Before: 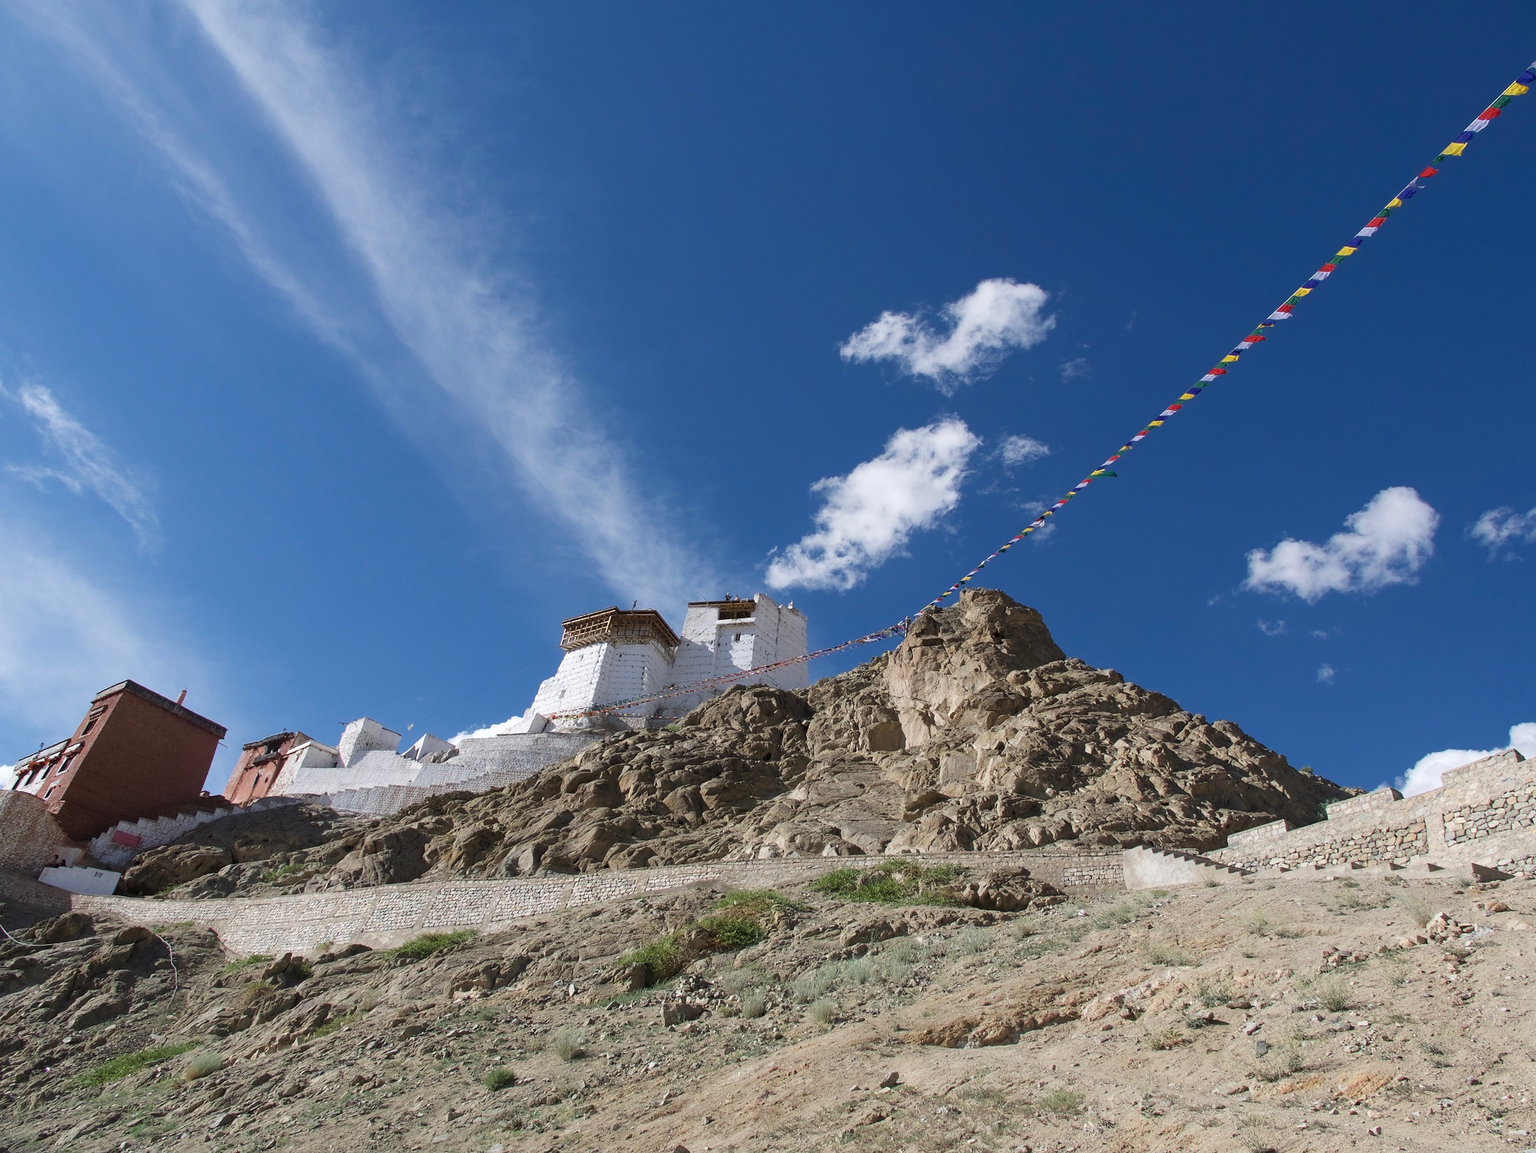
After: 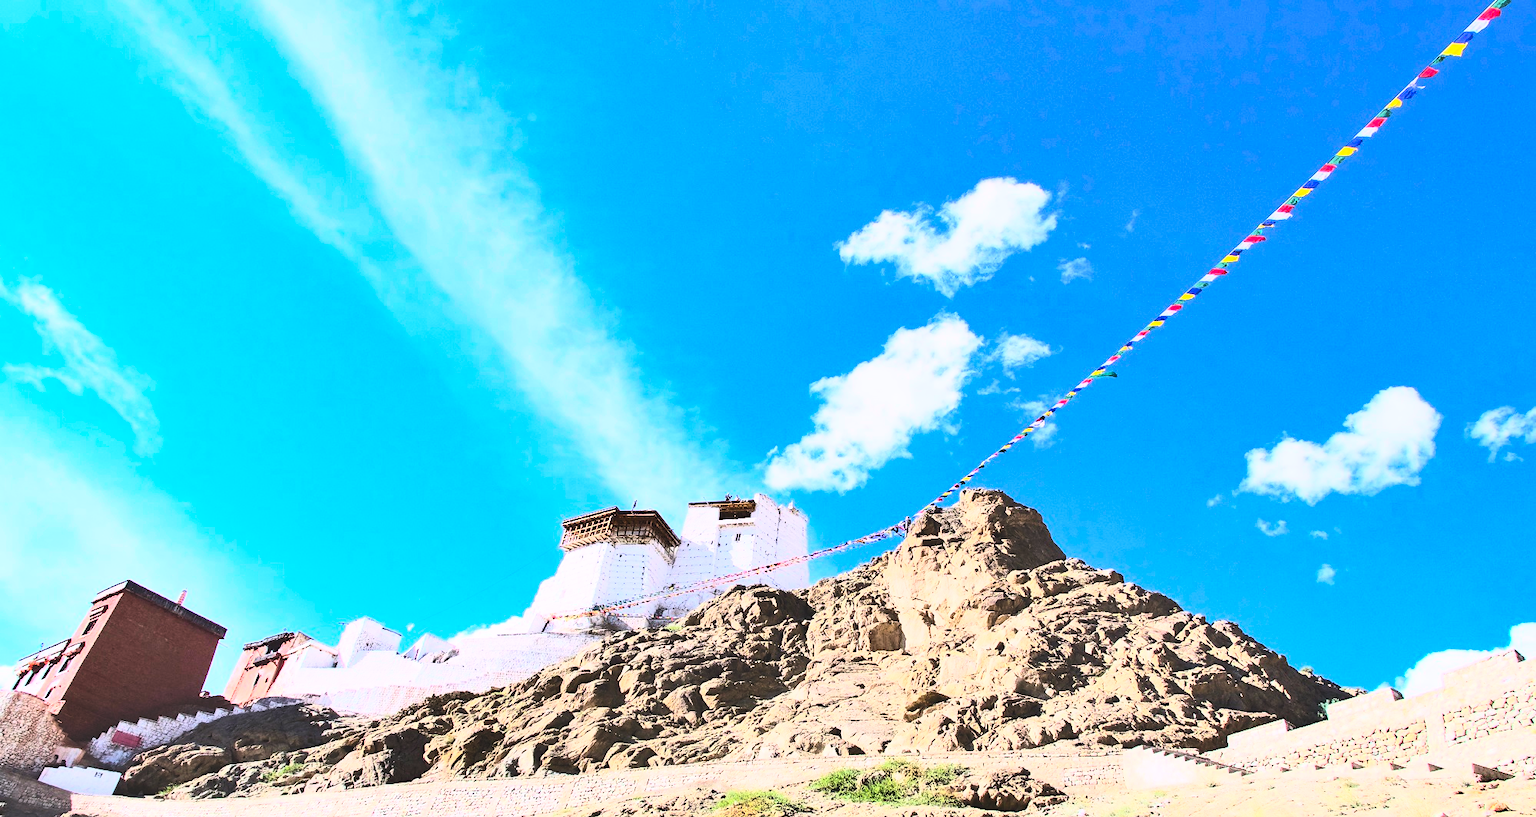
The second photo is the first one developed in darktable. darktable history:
exposure: black level correction -0.013, exposure -0.191 EV, compensate exposure bias true, compensate highlight preservation false
contrast brightness saturation: contrast 0.586, brightness 0.573, saturation -0.331
crop and rotate: top 8.667%, bottom 20.336%
shadows and highlights: soften with gaussian
color correction: highlights a* 1.63, highlights b* -1.73, saturation 2.5
tone equalizer: -7 EV 0.15 EV, -6 EV 0.567 EV, -5 EV 1.13 EV, -4 EV 1.31 EV, -3 EV 1.12 EV, -2 EV 0.6 EV, -1 EV 0.157 EV, edges refinement/feathering 500, mask exposure compensation -1.57 EV, preserve details no
